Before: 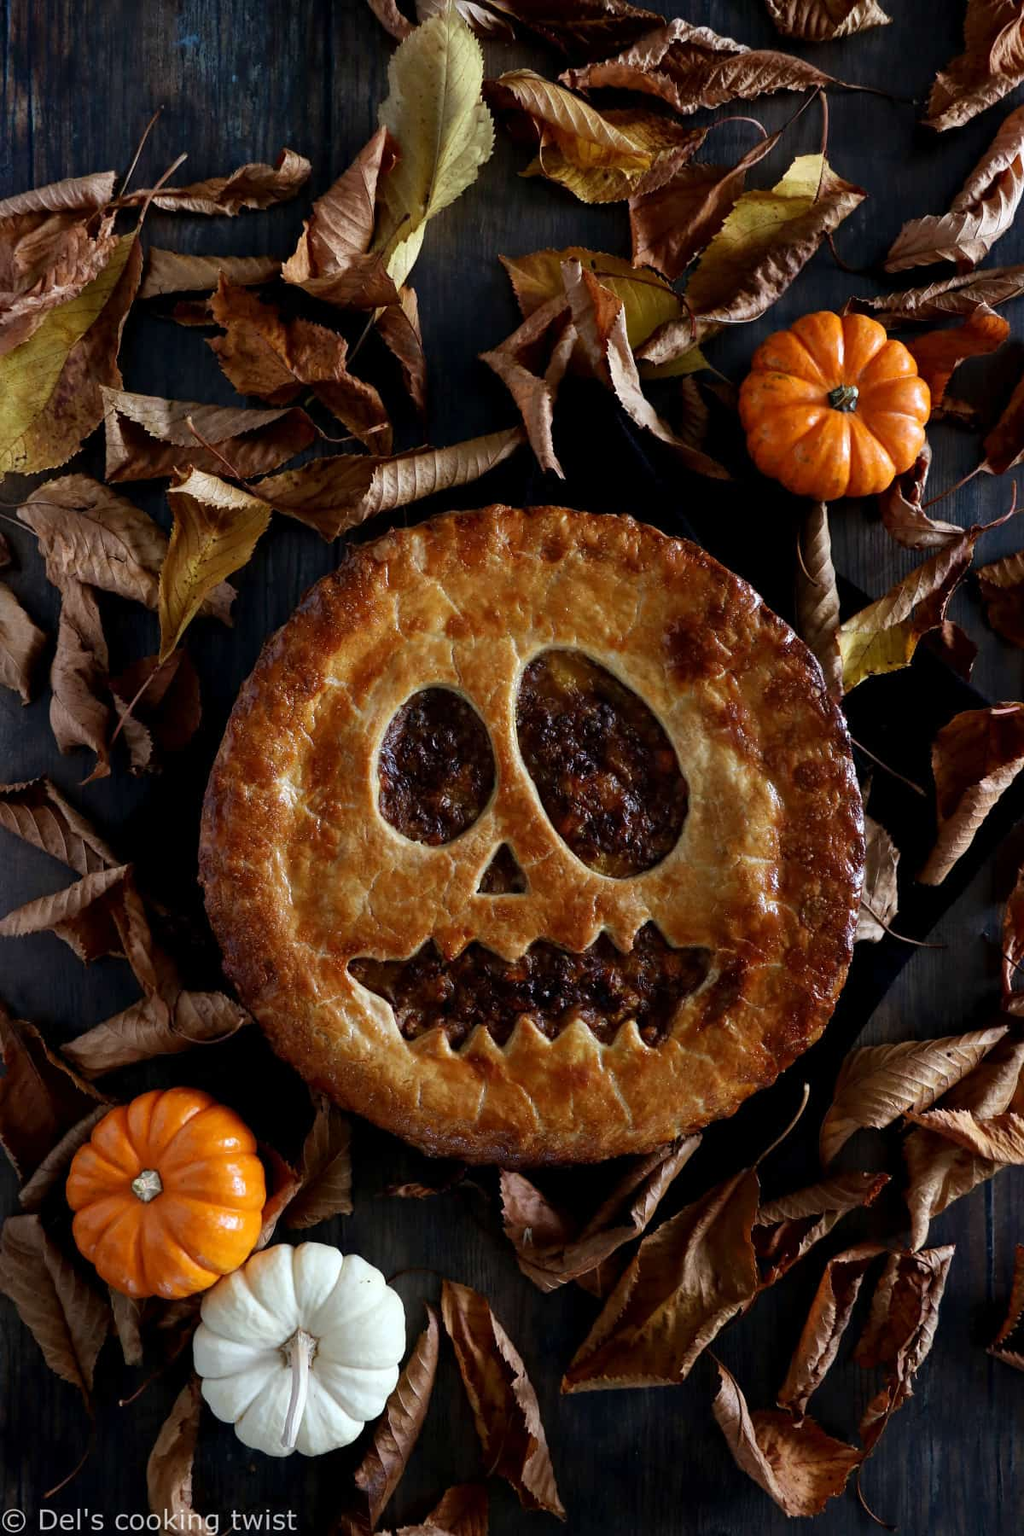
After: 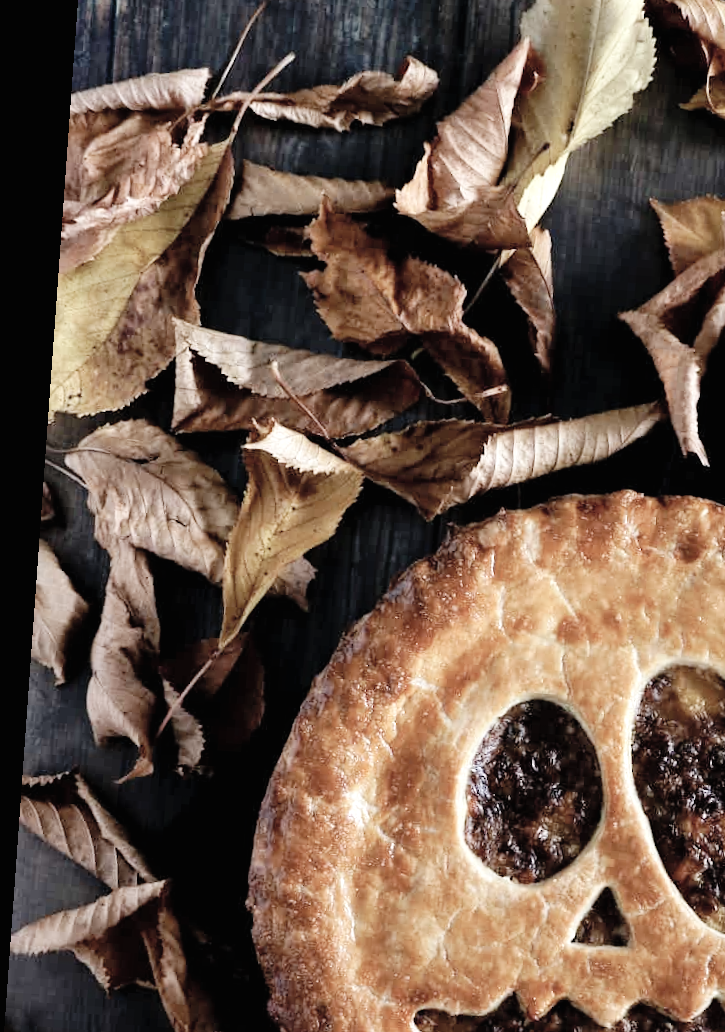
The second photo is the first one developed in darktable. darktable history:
rotate and perspective: rotation 4.1°, automatic cropping off
contrast brightness saturation: brightness 0.18, saturation -0.5
exposure: black level correction 0, exposure 0.7 EV, compensate exposure bias true, compensate highlight preservation false
tone curve: curves: ch0 [(0, 0) (0.003, 0.006) (0.011, 0.007) (0.025, 0.009) (0.044, 0.012) (0.069, 0.021) (0.1, 0.036) (0.136, 0.056) (0.177, 0.105) (0.224, 0.165) (0.277, 0.251) (0.335, 0.344) (0.399, 0.439) (0.468, 0.532) (0.543, 0.628) (0.623, 0.718) (0.709, 0.797) (0.801, 0.874) (0.898, 0.943) (1, 1)], preserve colors none
crop and rotate: left 3.047%, top 7.509%, right 42.236%, bottom 37.598%
